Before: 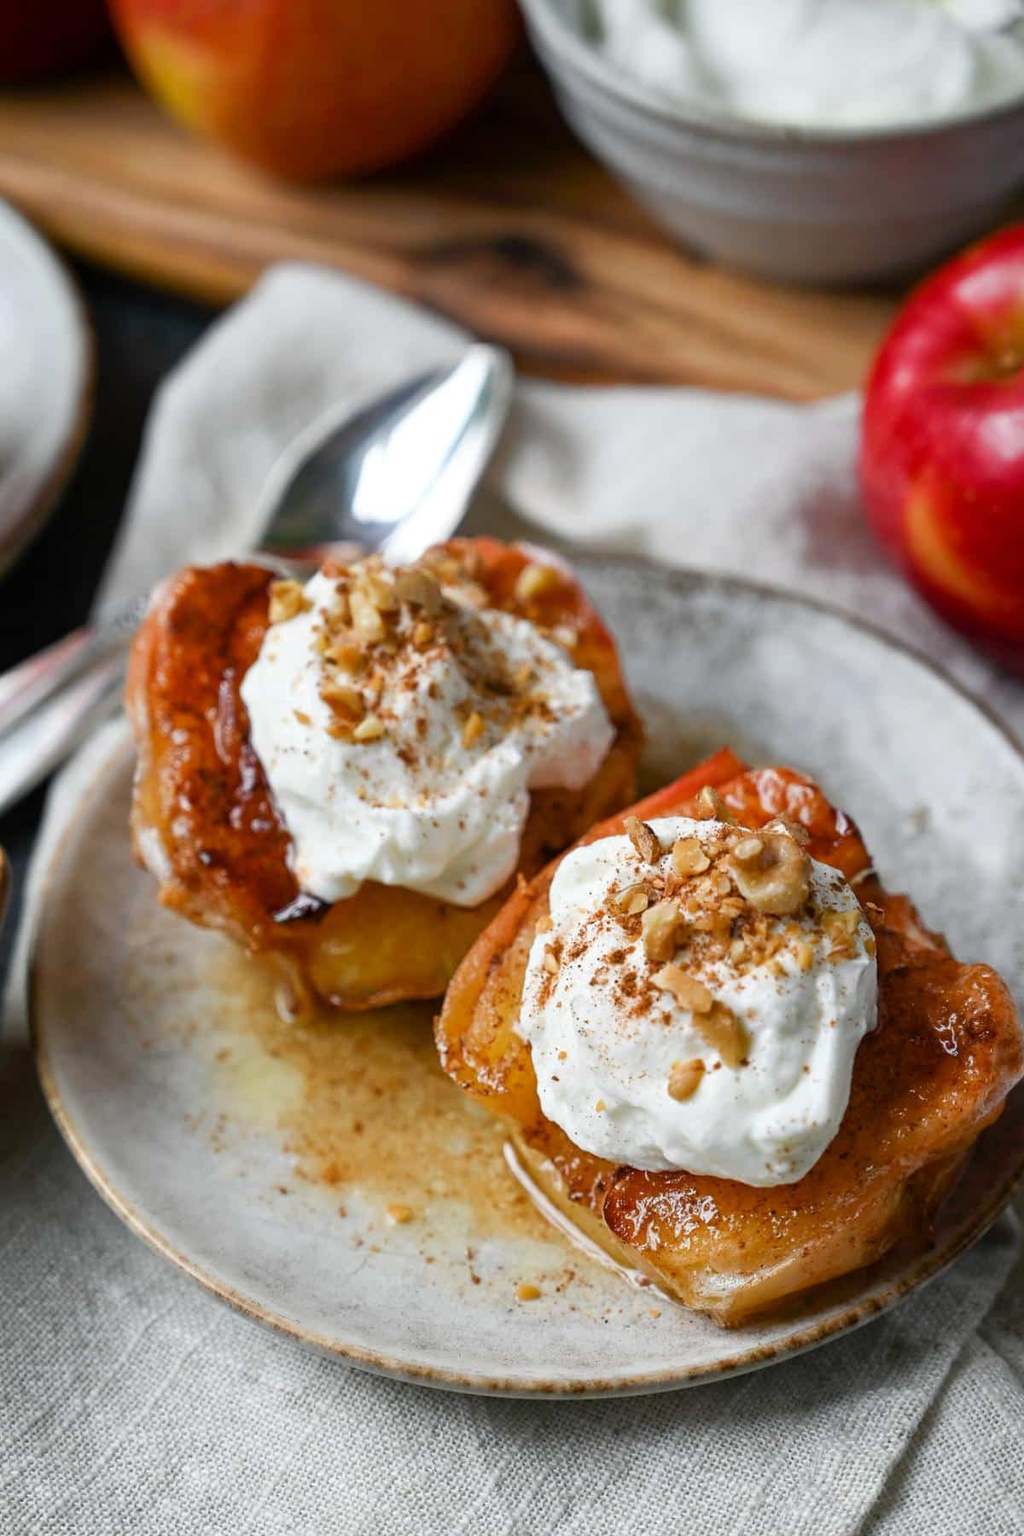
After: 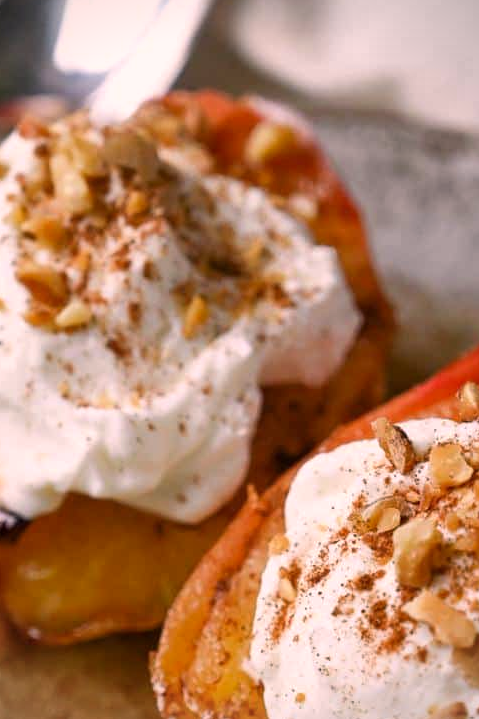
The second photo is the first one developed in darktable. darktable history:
vignetting: fall-off start 91.19%
crop: left 30%, top 30%, right 30%, bottom 30%
color correction: highlights a* 12.23, highlights b* 5.41
